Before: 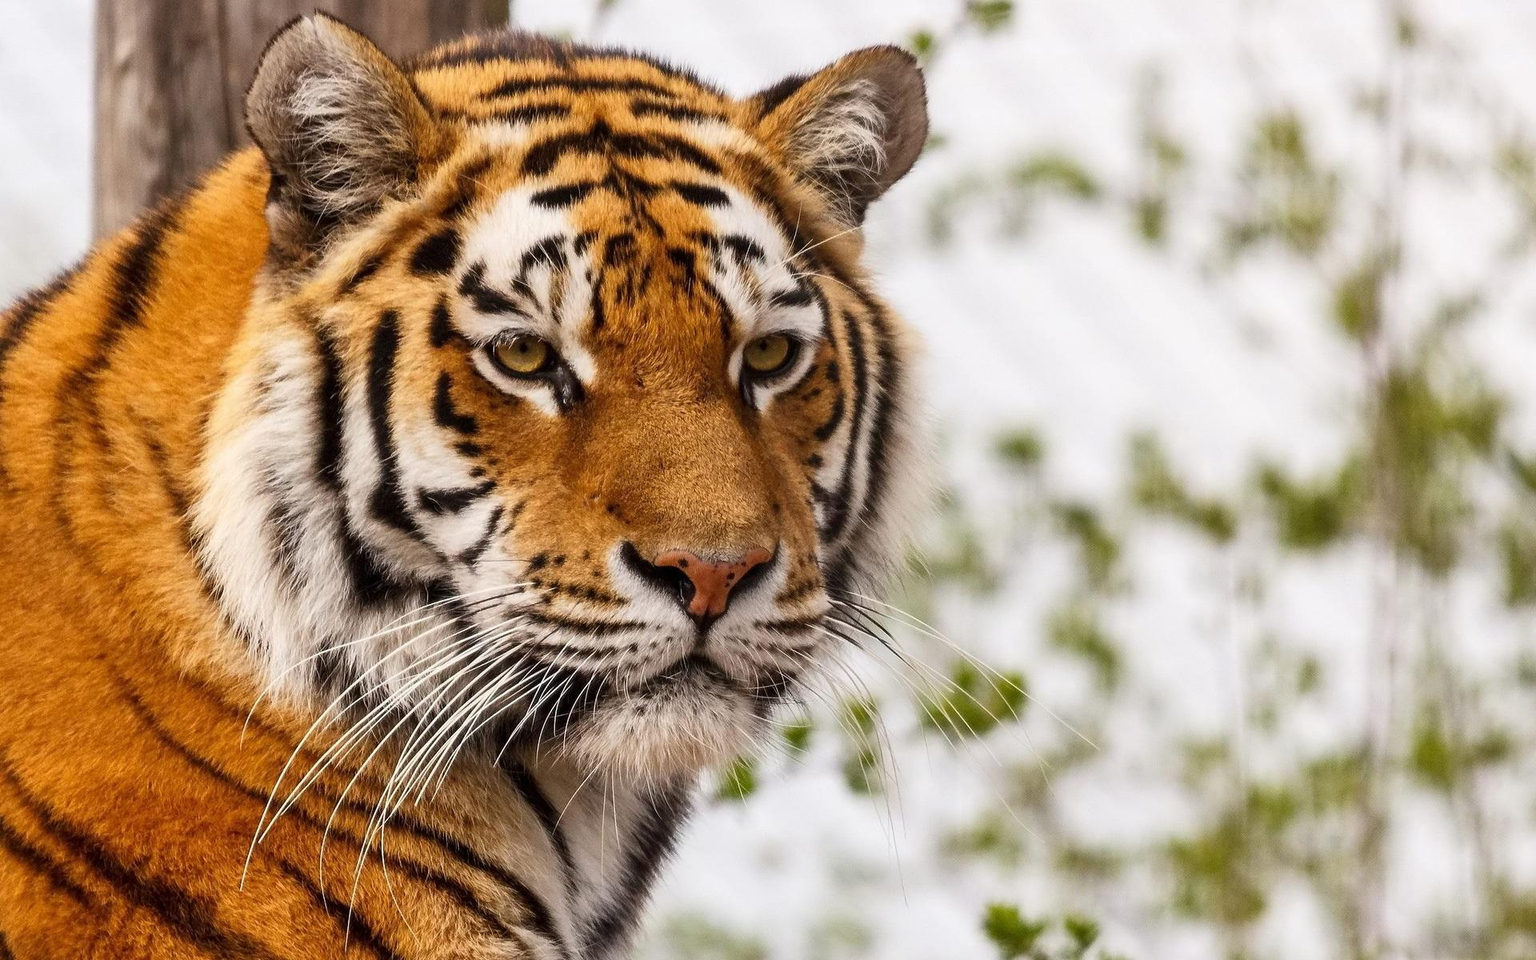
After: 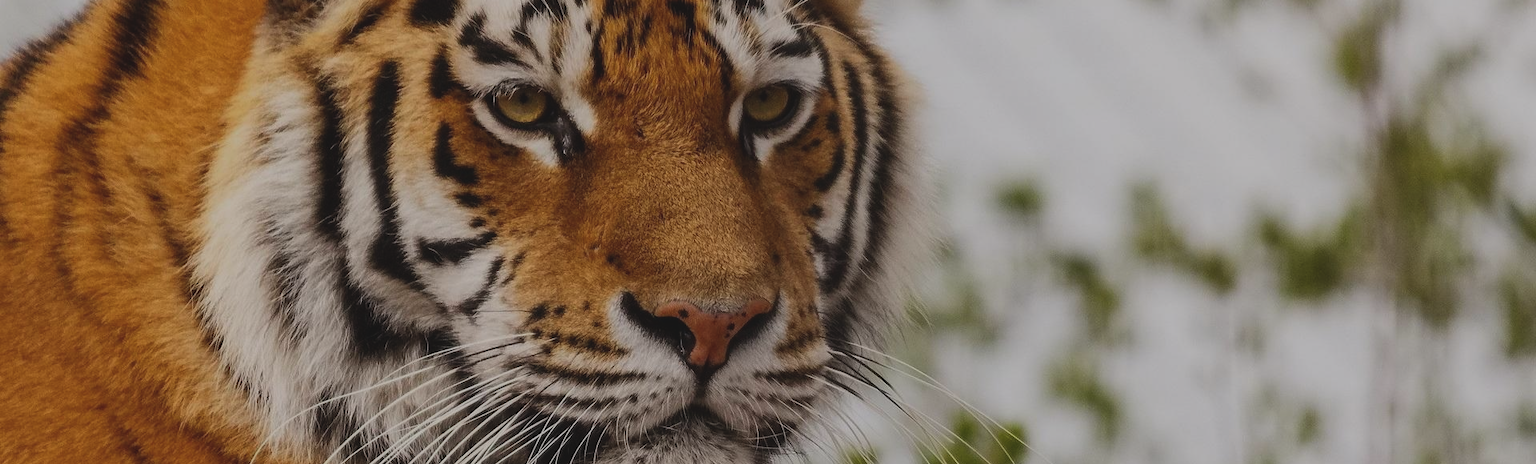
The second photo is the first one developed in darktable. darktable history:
crop and rotate: top 26.056%, bottom 25.543%
exposure: black level correction -0.016, exposure -1.018 EV, compensate highlight preservation false
